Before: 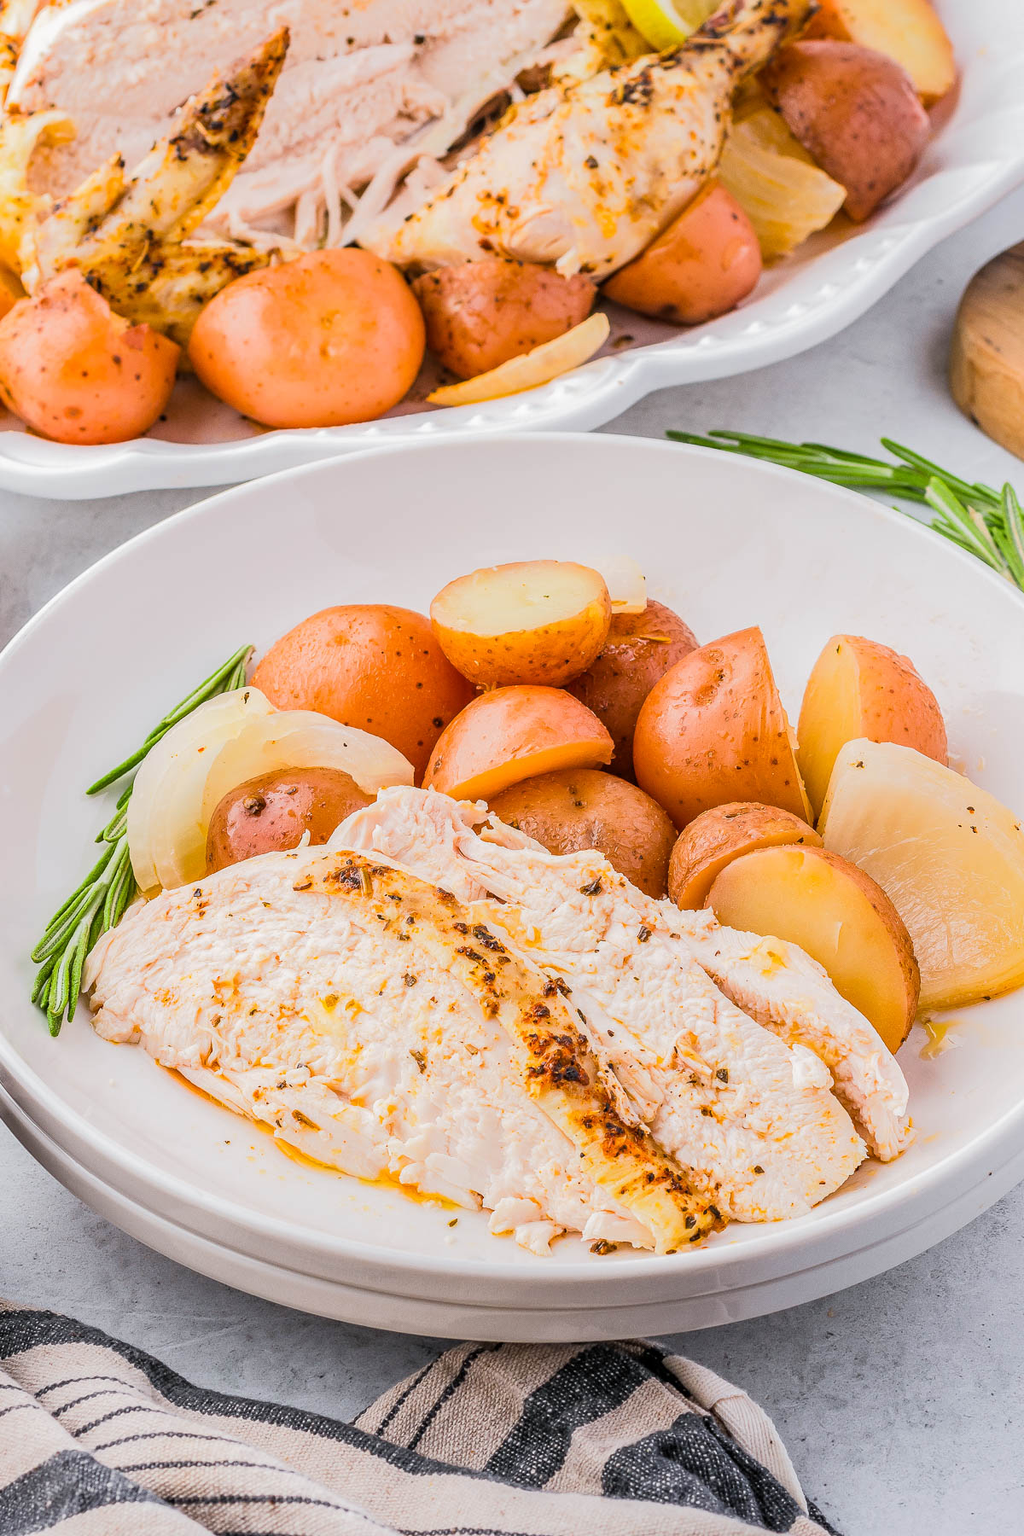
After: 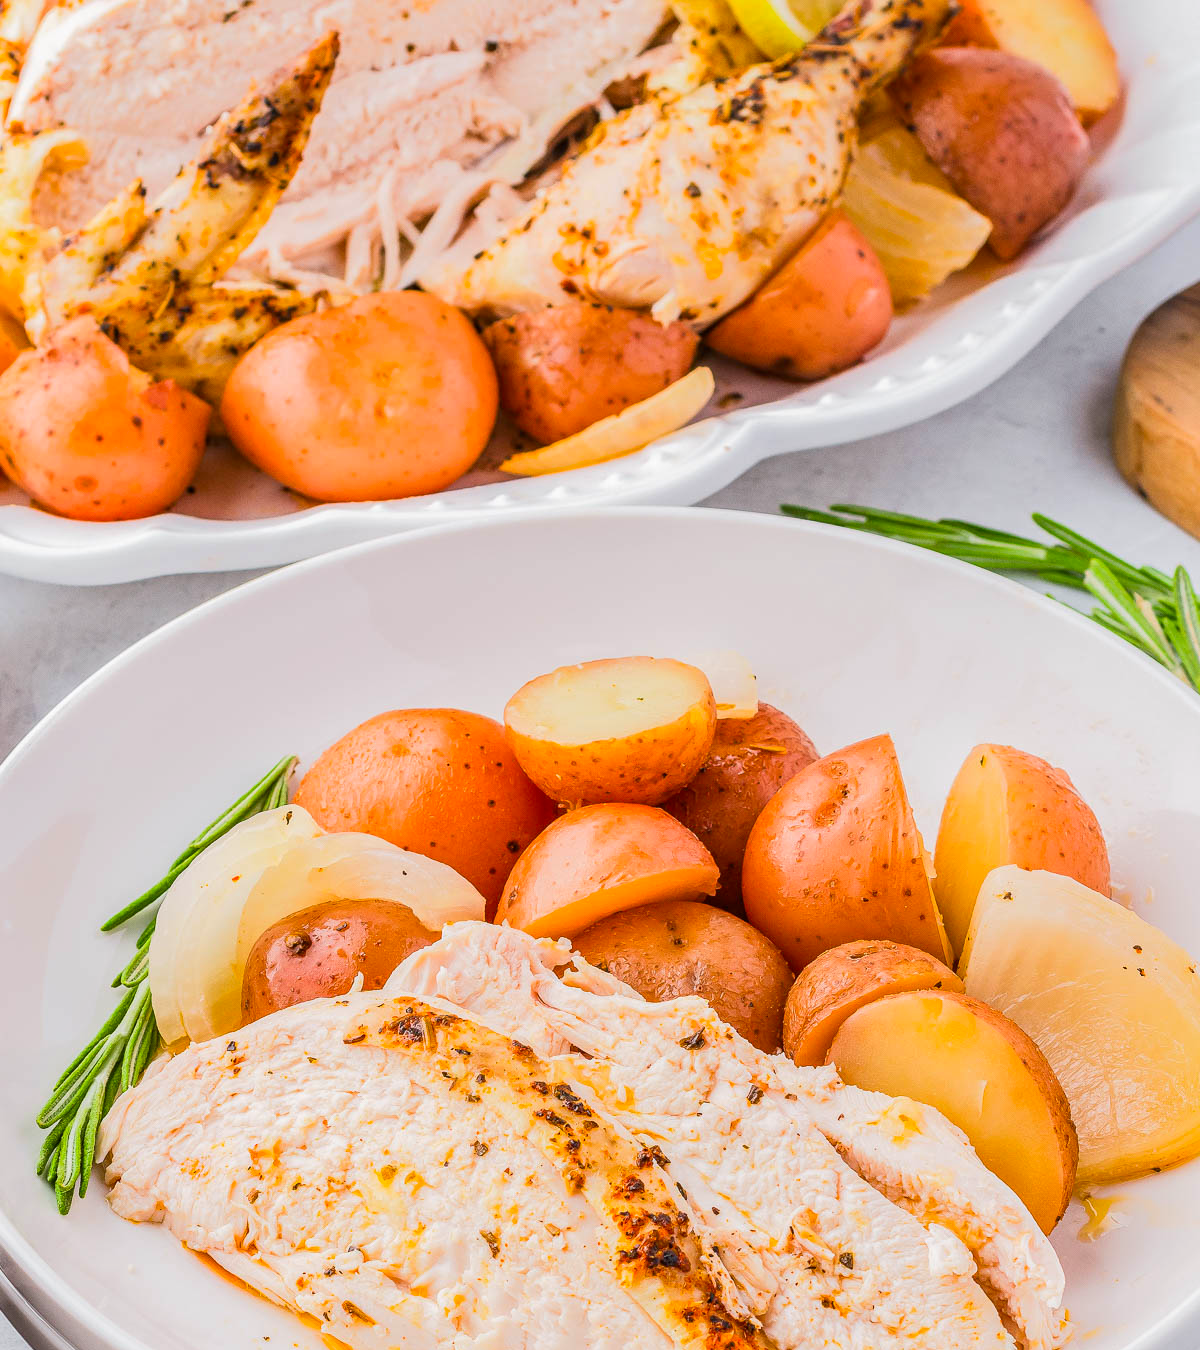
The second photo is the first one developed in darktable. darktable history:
crop: bottom 24.99%
tone equalizer: on, module defaults
contrast brightness saturation: contrast 0.041, saturation 0.162
